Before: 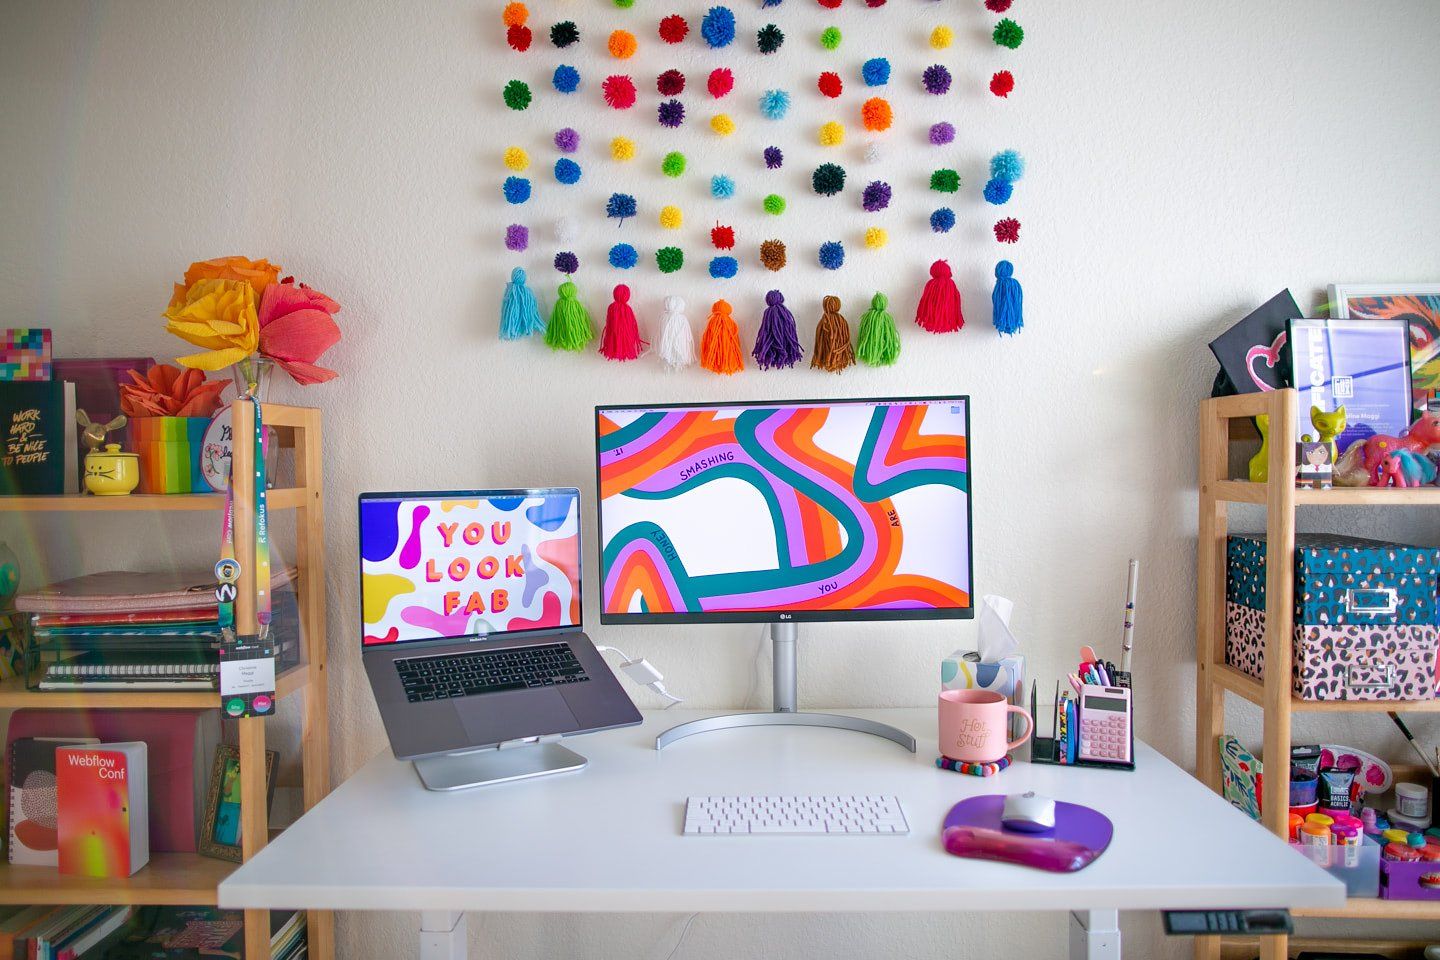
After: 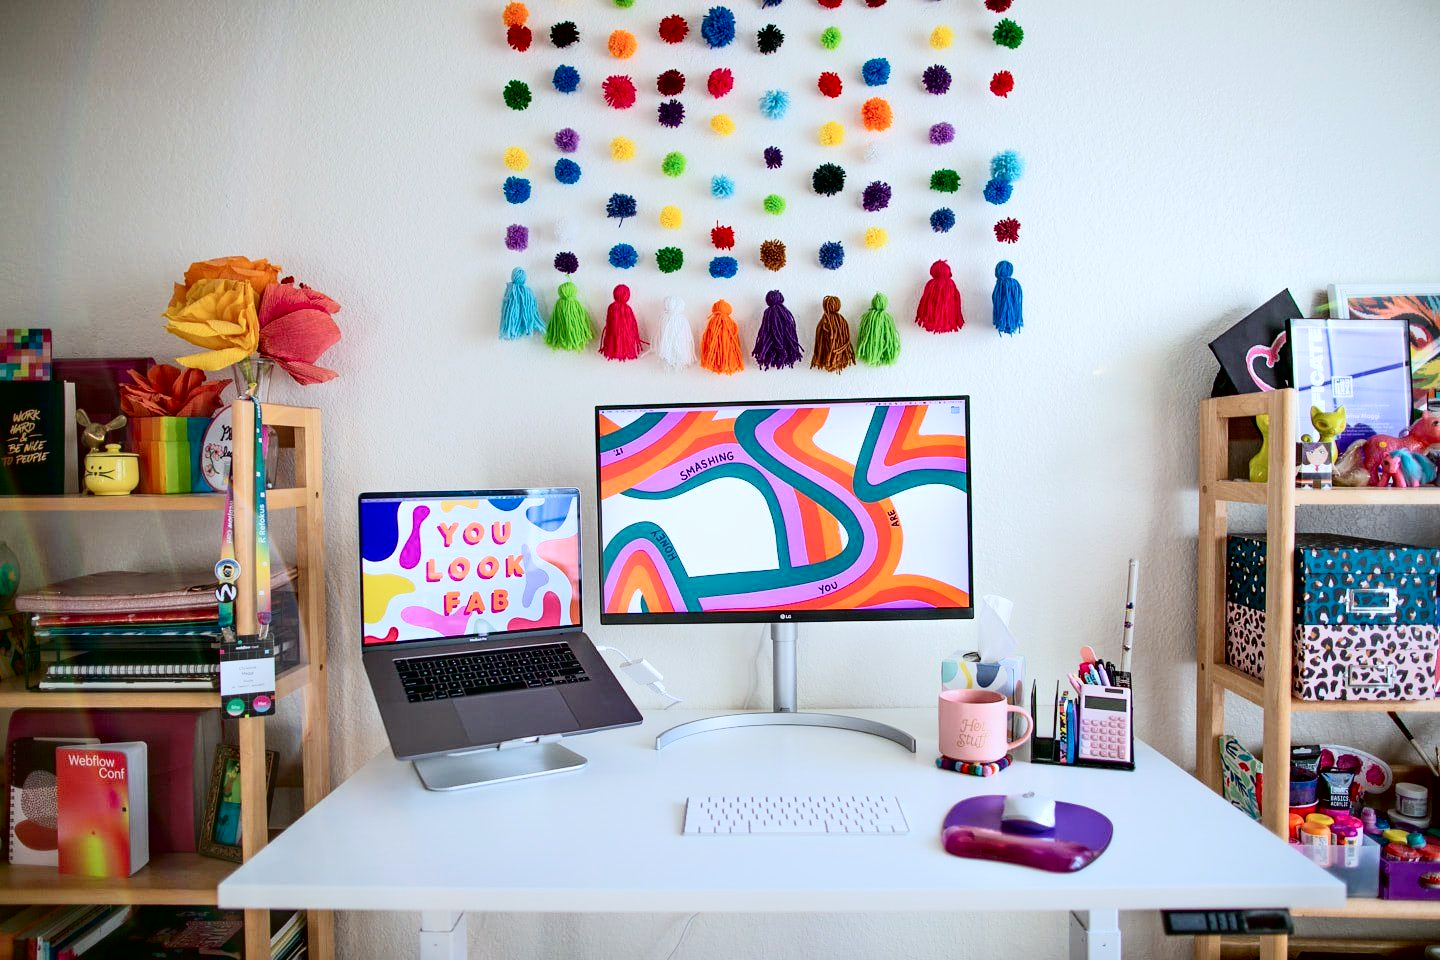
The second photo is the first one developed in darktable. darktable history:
color correction: highlights a* -3.52, highlights b* -6.82, shadows a* 3.03, shadows b* 5.7
tone curve: curves: ch0 [(0, 0) (0.003, 0.001) (0.011, 0.001) (0.025, 0.001) (0.044, 0.001) (0.069, 0.003) (0.1, 0.007) (0.136, 0.013) (0.177, 0.032) (0.224, 0.083) (0.277, 0.157) (0.335, 0.237) (0.399, 0.334) (0.468, 0.446) (0.543, 0.562) (0.623, 0.683) (0.709, 0.801) (0.801, 0.869) (0.898, 0.918) (1, 1)], color space Lab, independent channels, preserve colors none
